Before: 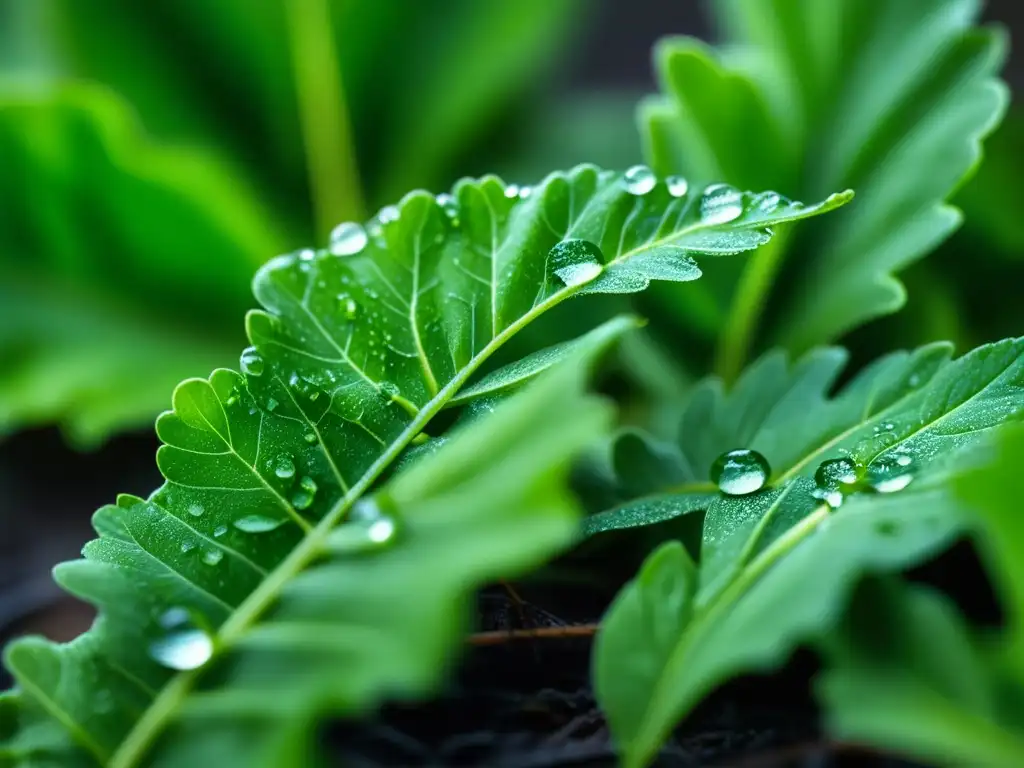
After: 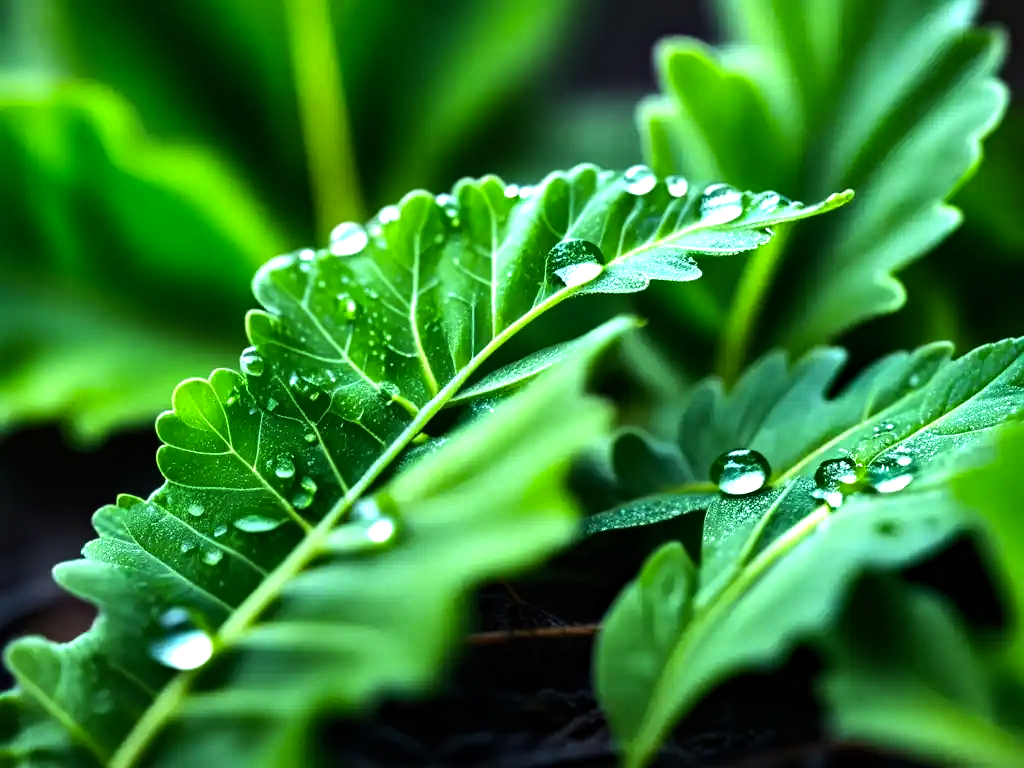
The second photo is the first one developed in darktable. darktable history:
tone equalizer: -8 EV -1.09 EV, -7 EV -0.998 EV, -6 EV -0.89 EV, -5 EV -0.566 EV, -3 EV 0.585 EV, -2 EV 0.847 EV, -1 EV 0.99 EV, +0 EV 1.07 EV, edges refinement/feathering 500, mask exposure compensation -1.57 EV, preserve details no
haze removal: compatibility mode true, adaptive false
